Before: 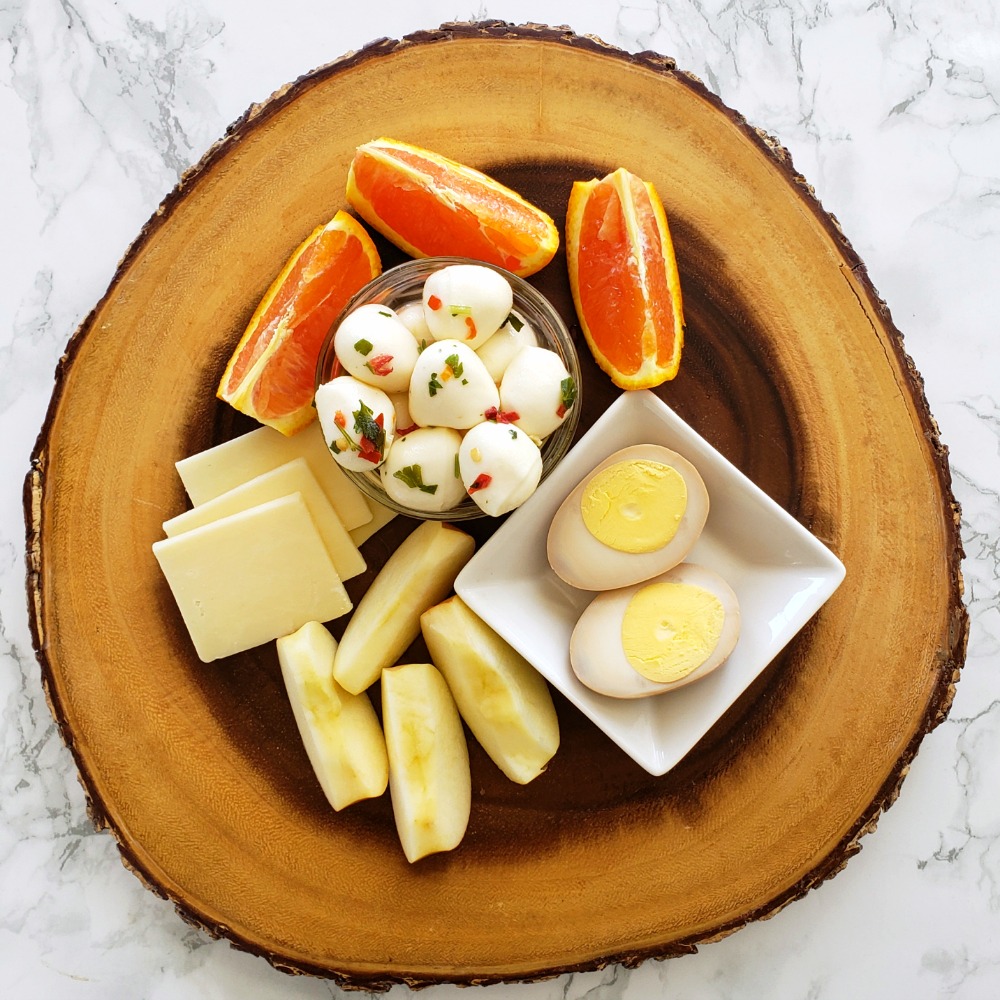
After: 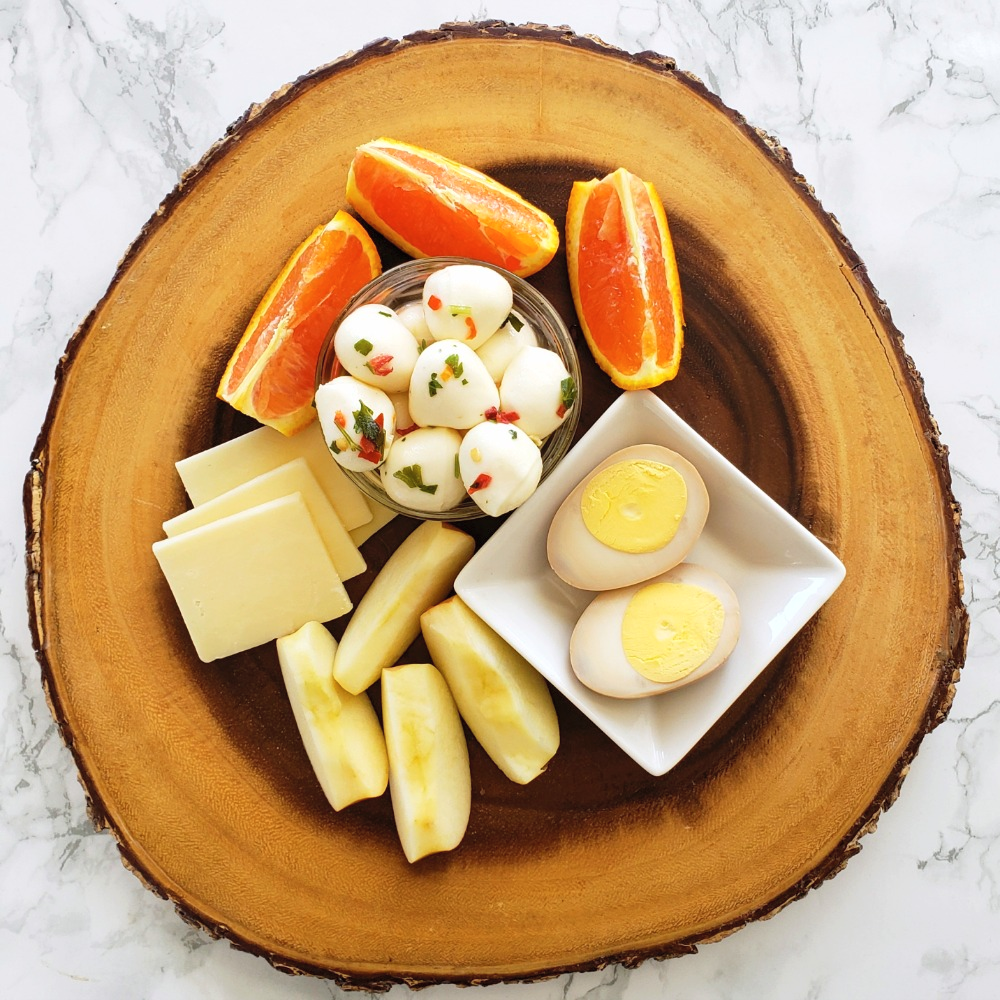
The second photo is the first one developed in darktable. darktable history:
contrast brightness saturation: contrast 0.05, brightness 0.06, saturation 0.01
fill light: on, module defaults
